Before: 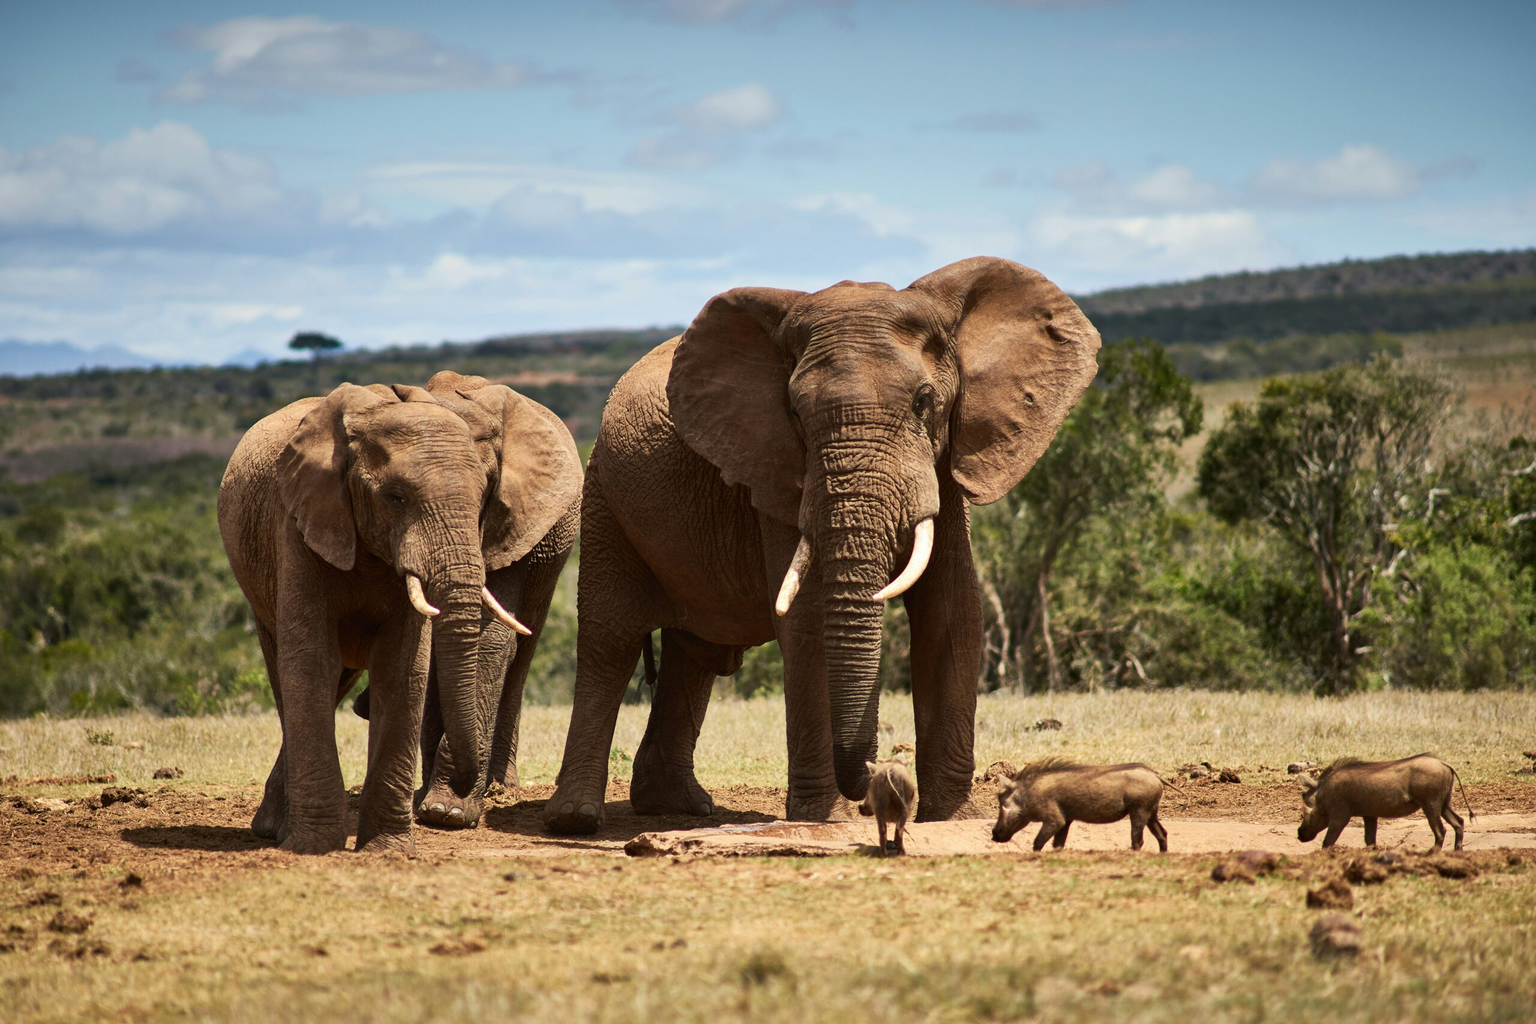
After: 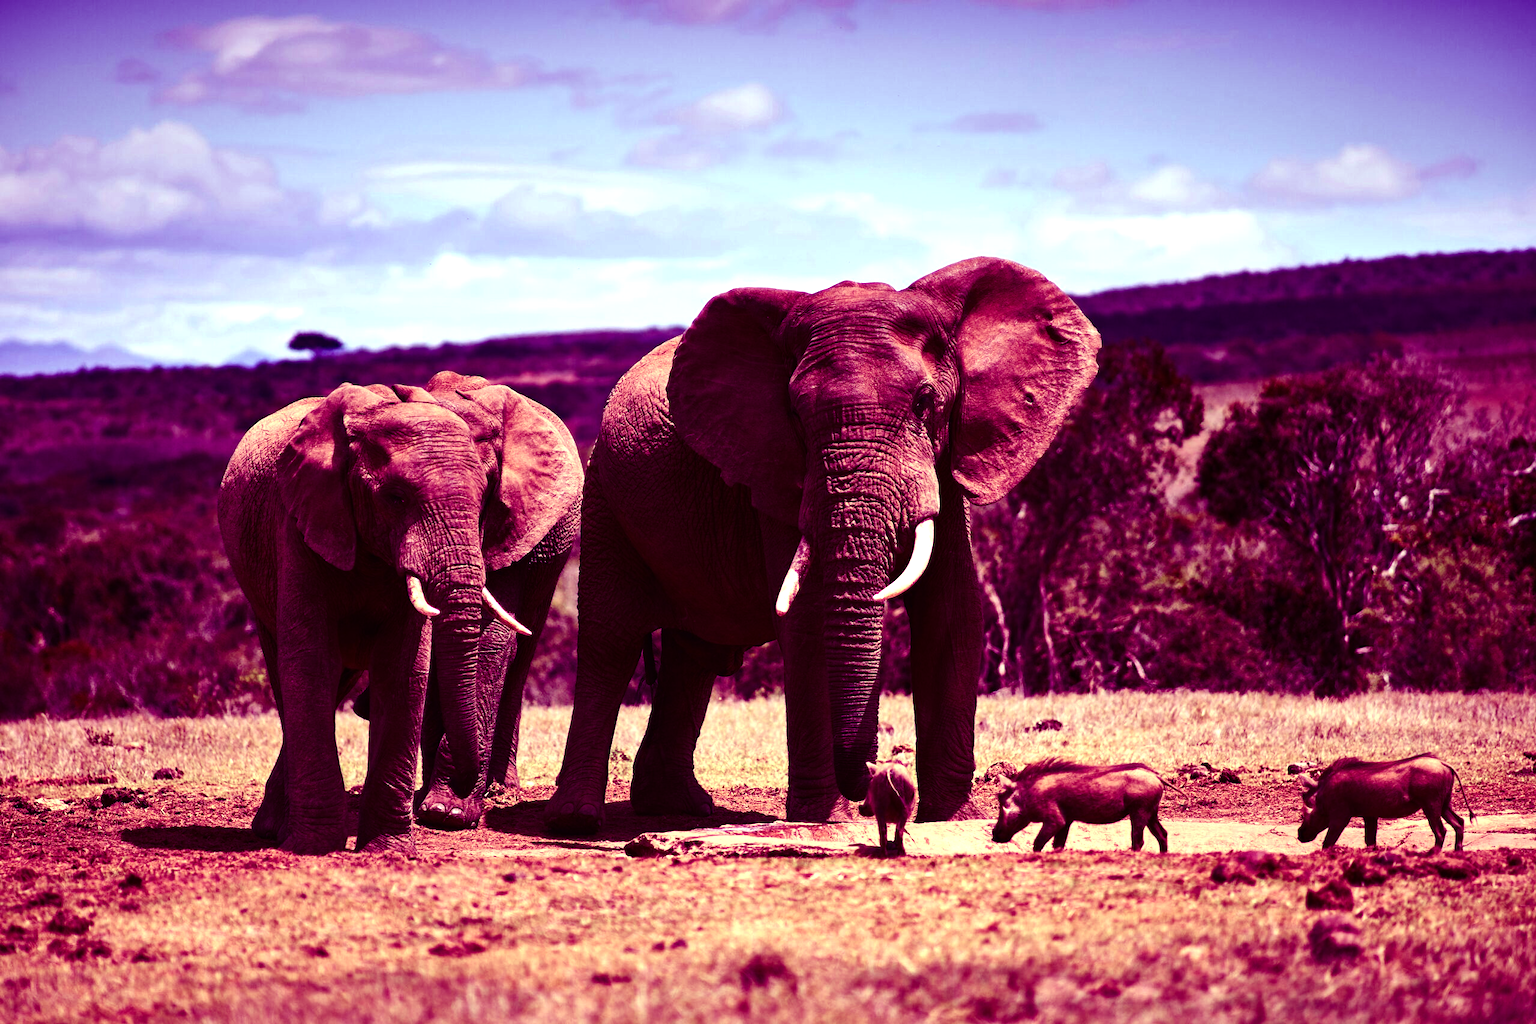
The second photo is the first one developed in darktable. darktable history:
color balance: mode lift, gamma, gain (sRGB), lift [1, 1, 0.101, 1]
tone equalizer: -8 EV -0.75 EV, -7 EV -0.7 EV, -6 EV -0.6 EV, -5 EV -0.4 EV, -3 EV 0.4 EV, -2 EV 0.6 EV, -1 EV 0.7 EV, +0 EV 0.75 EV, edges refinement/feathering 500, mask exposure compensation -1.57 EV, preserve details no
